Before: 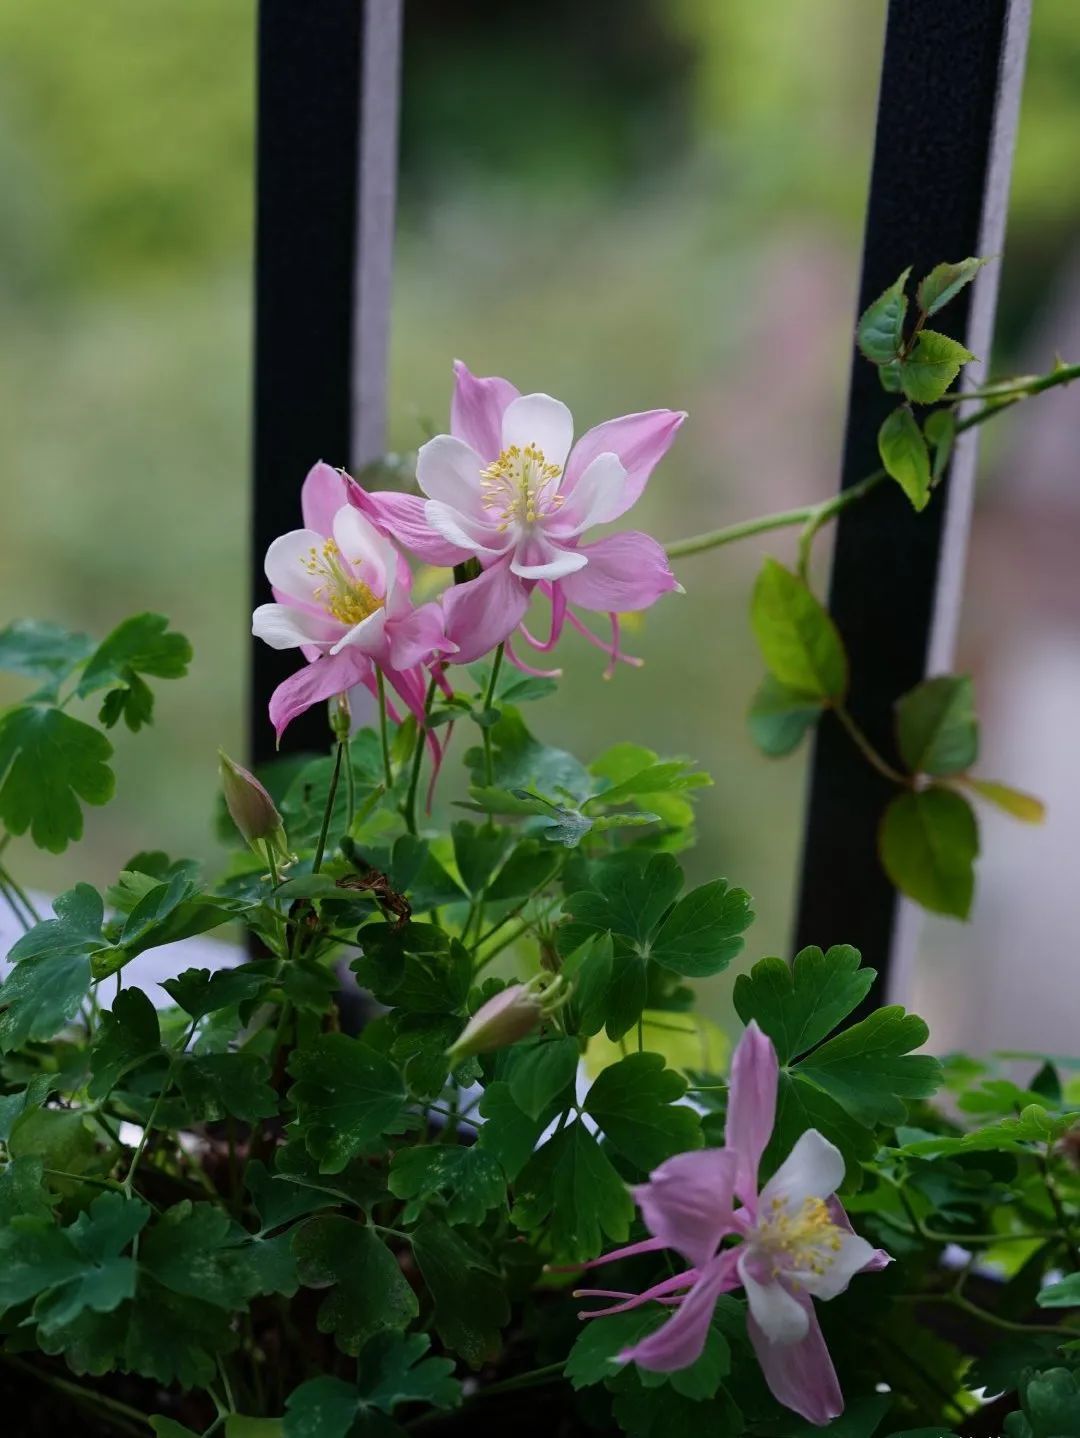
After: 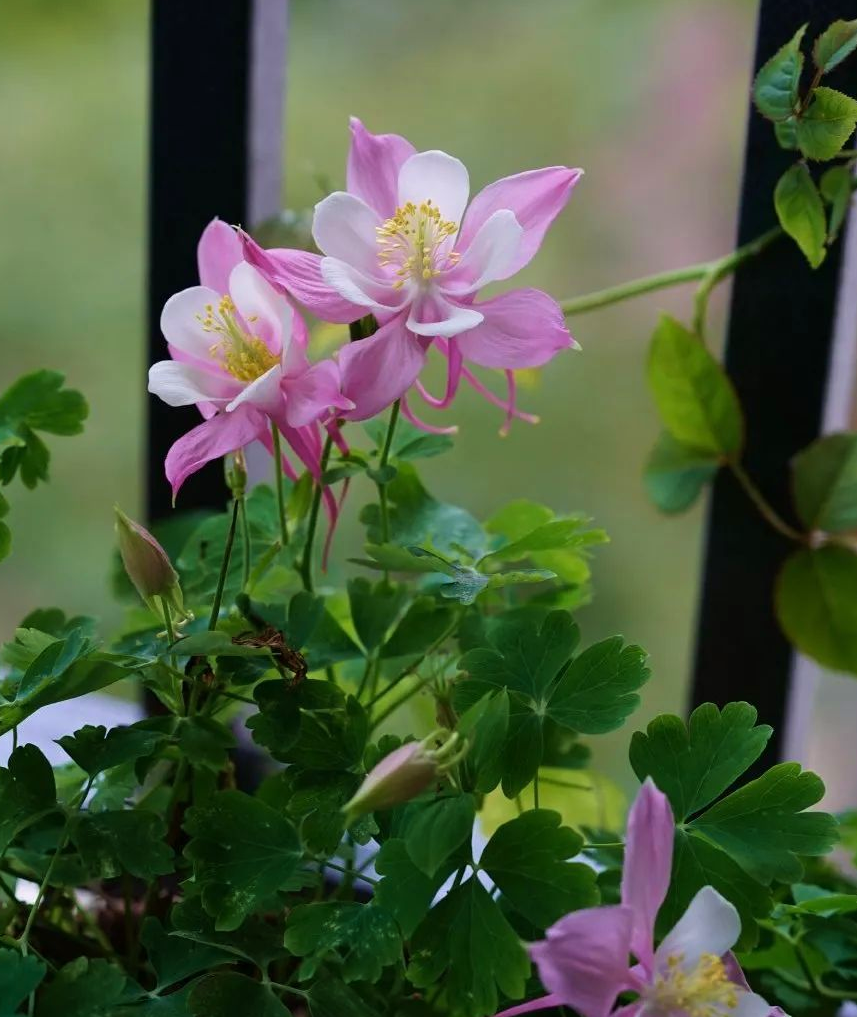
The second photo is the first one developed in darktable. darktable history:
crop: left 9.712%, top 16.928%, right 10.845%, bottom 12.332%
velvia: on, module defaults
